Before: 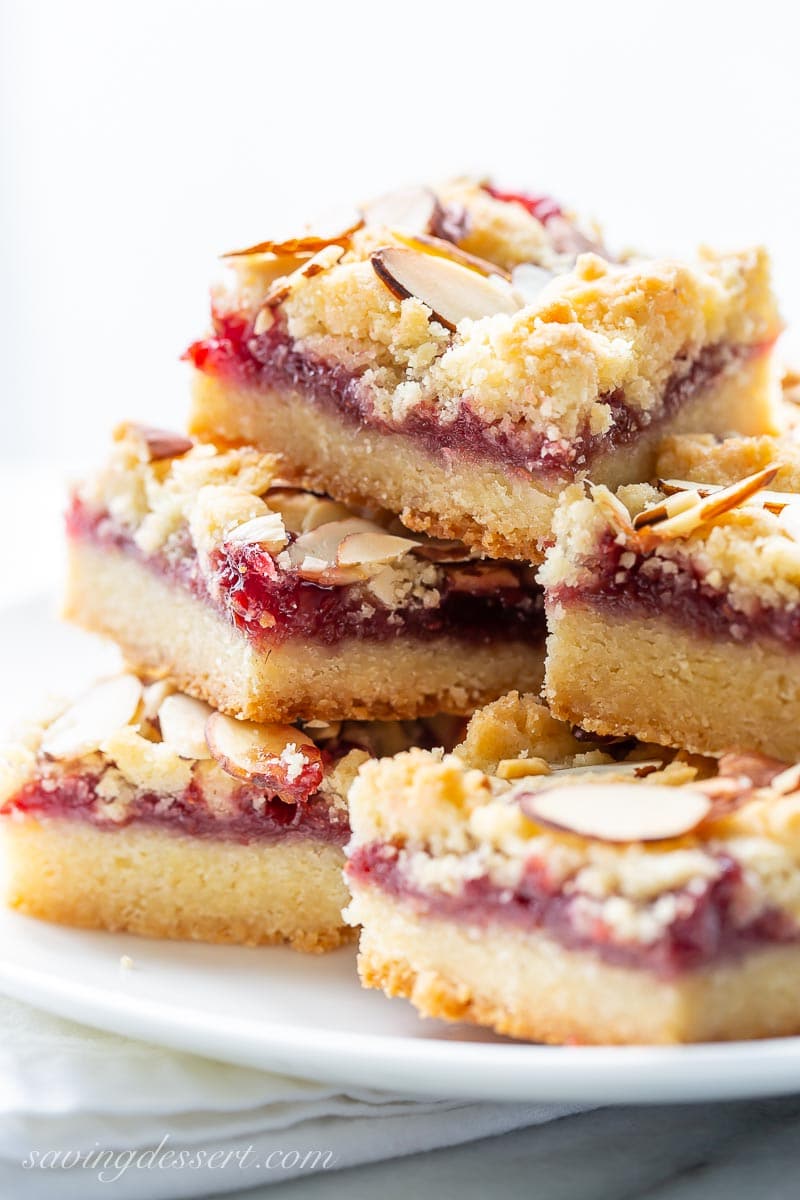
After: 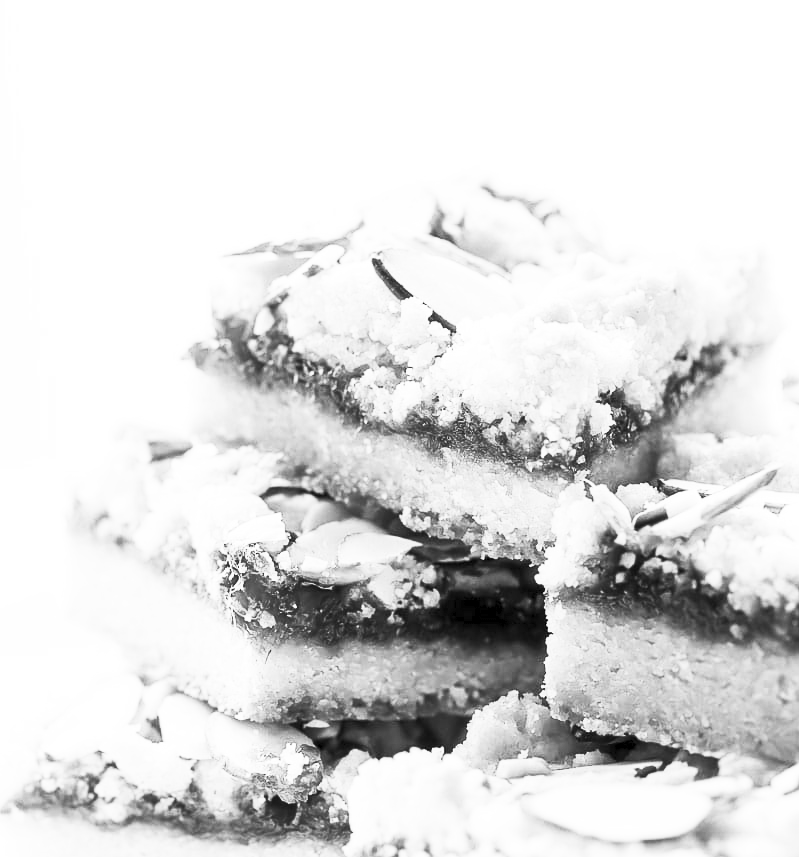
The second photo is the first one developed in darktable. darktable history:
crop: bottom 28.576%
contrast brightness saturation: contrast 0.53, brightness 0.47, saturation -1
exposure: black level correction 0.001, compensate highlight preservation false
